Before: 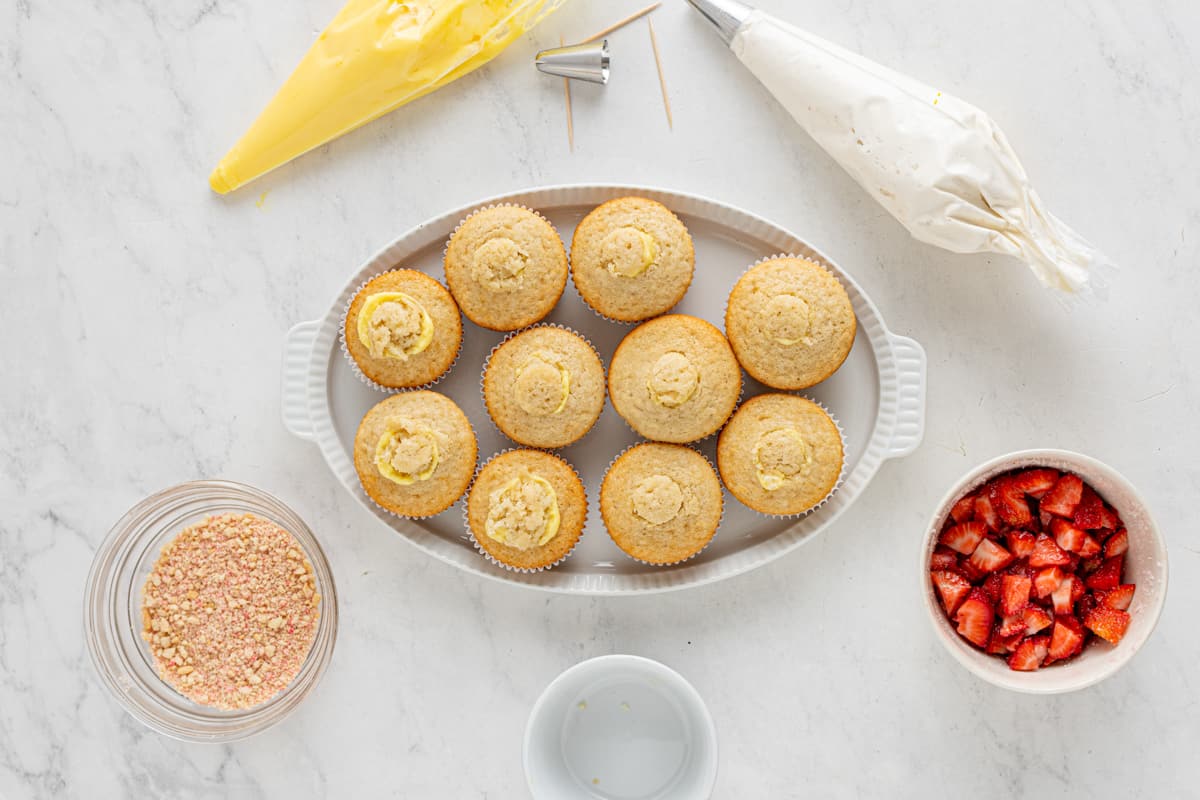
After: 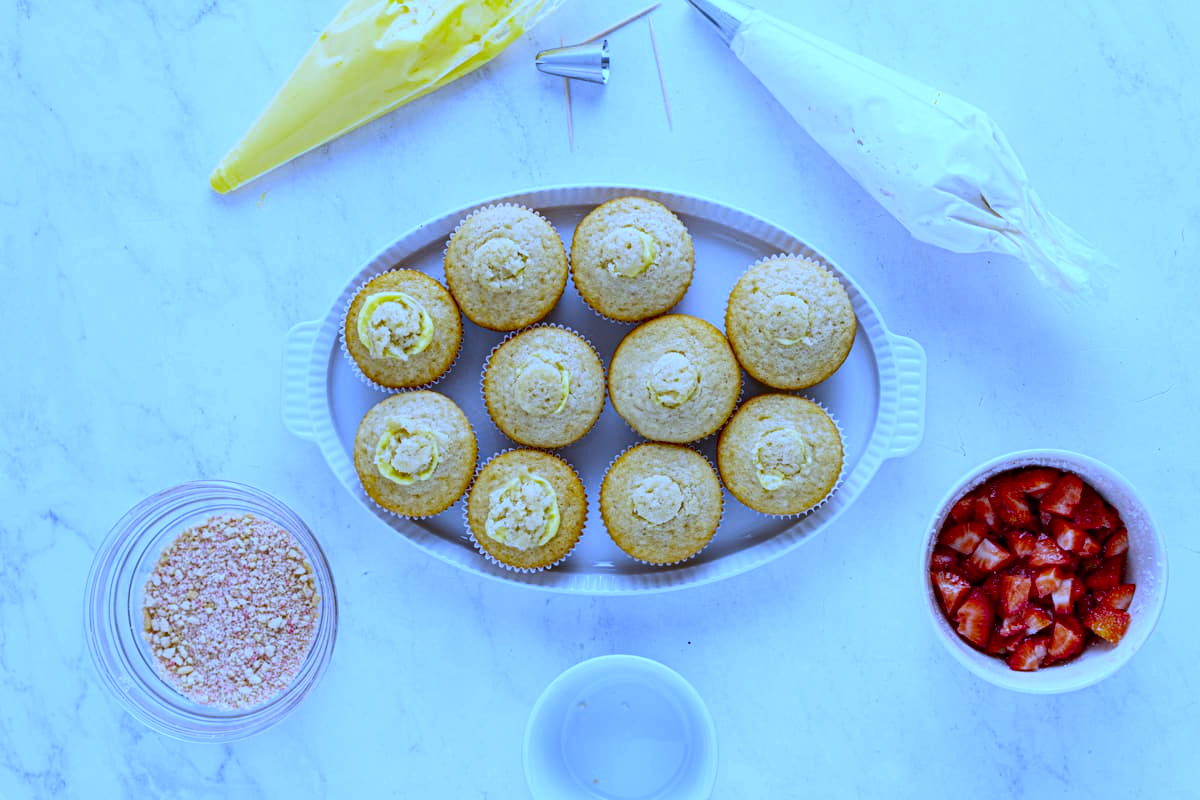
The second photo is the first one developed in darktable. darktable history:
white balance: red 0.766, blue 1.537
contrast brightness saturation: contrast 0.12, brightness -0.12, saturation 0.2
